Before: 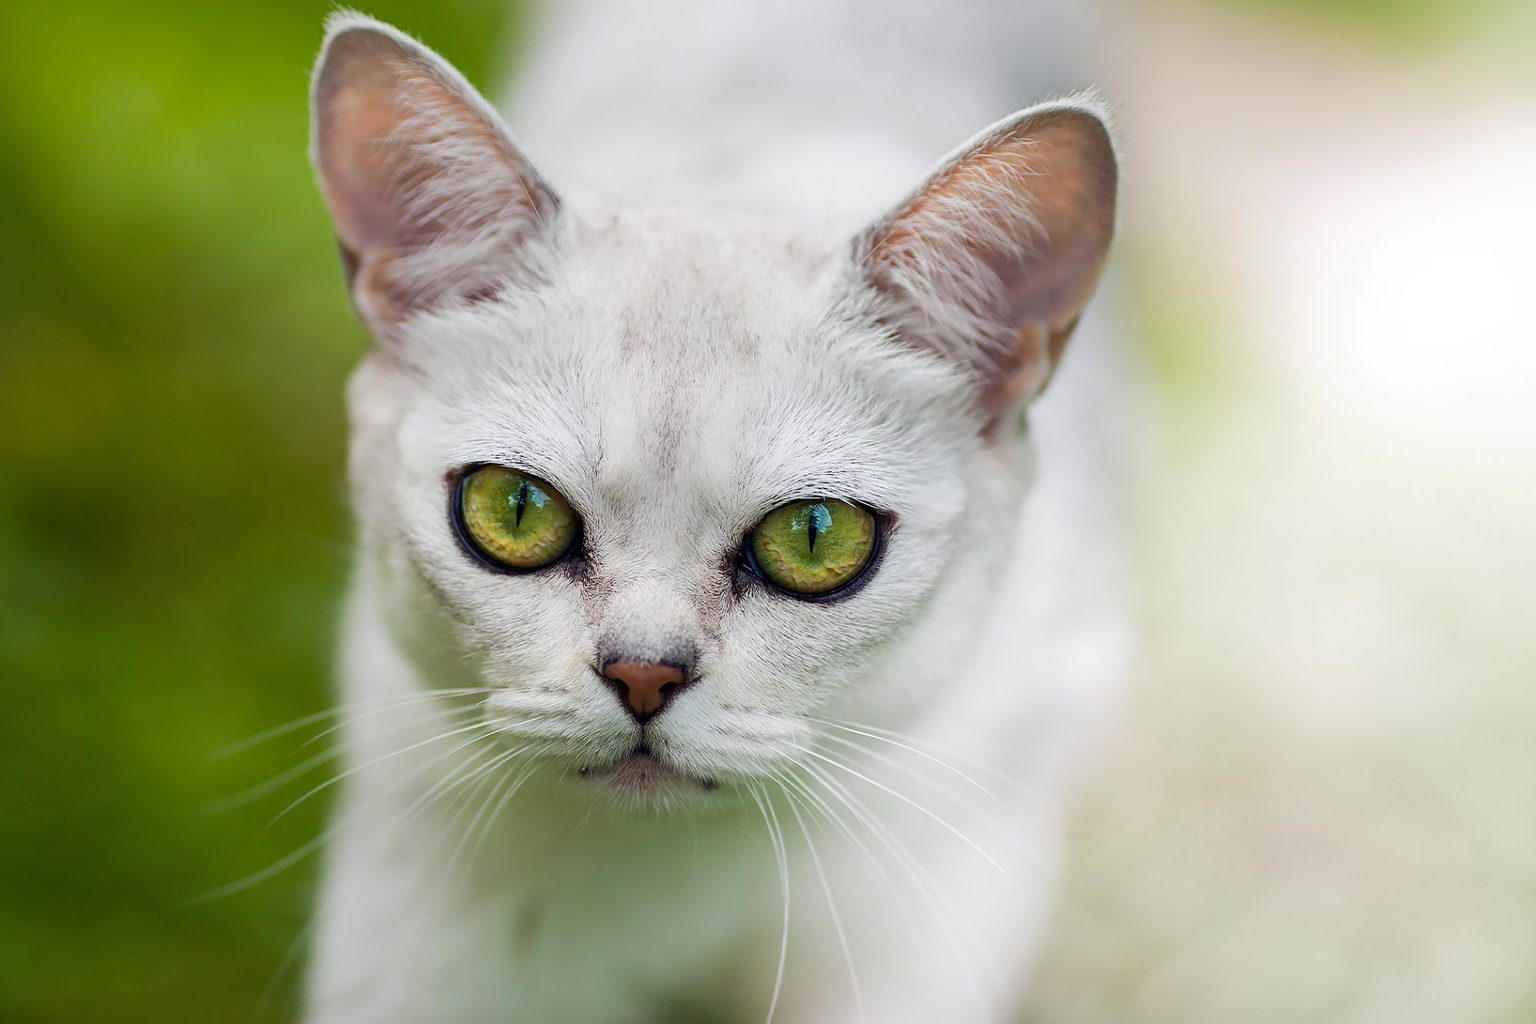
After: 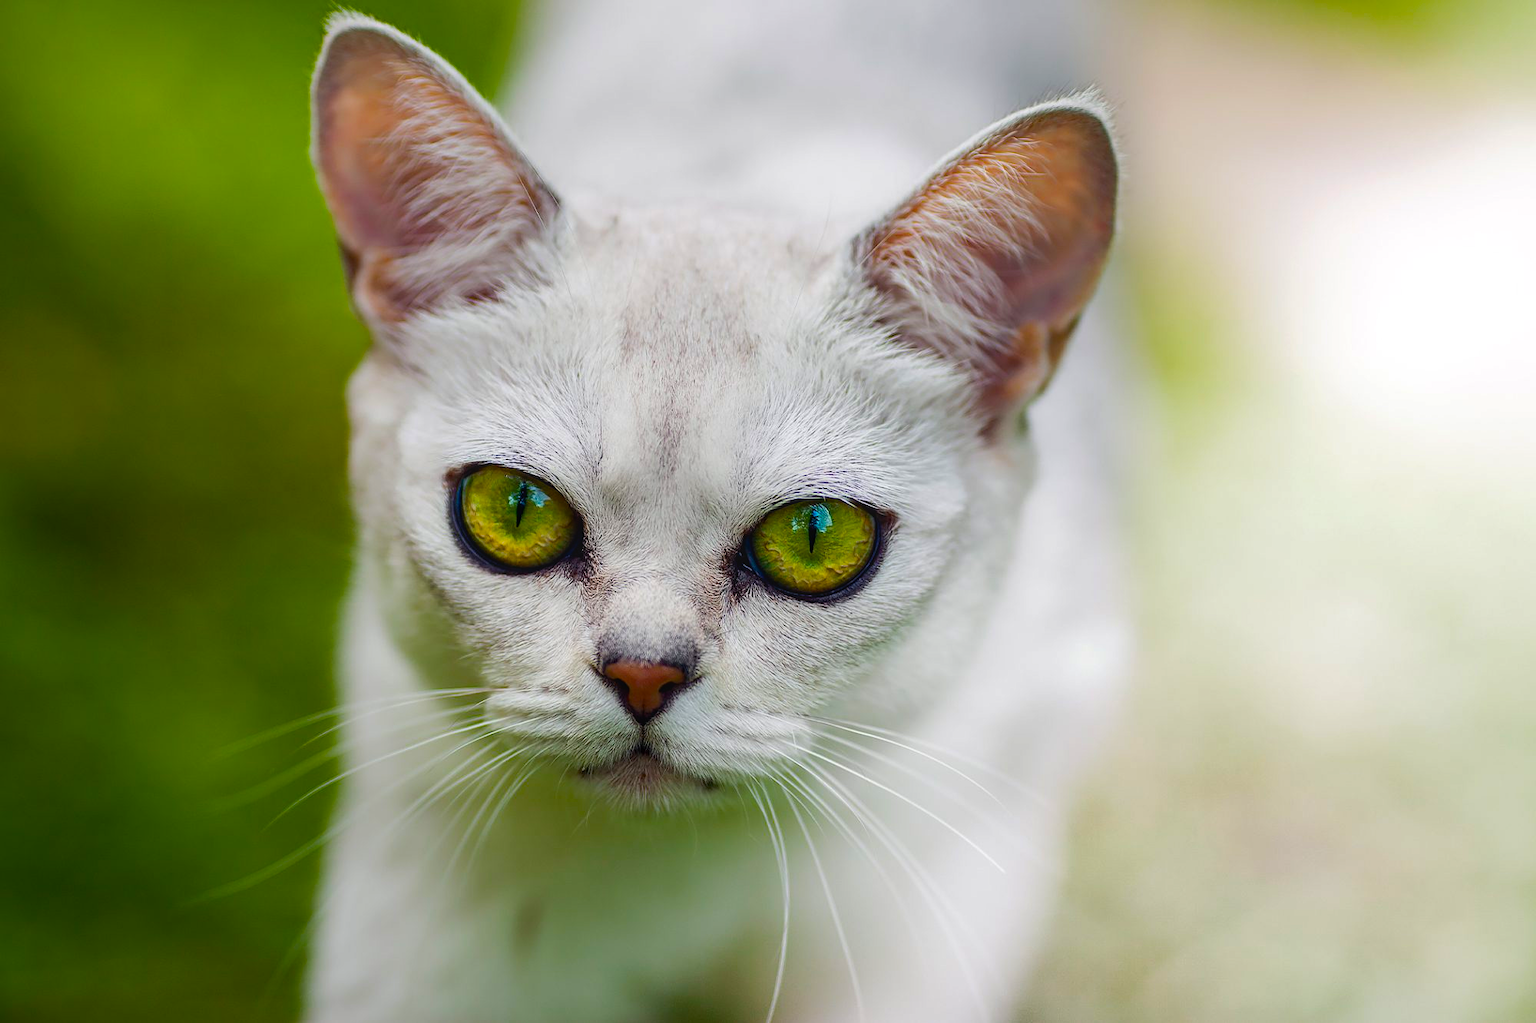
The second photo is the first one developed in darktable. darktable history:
local contrast: detail 110%
color balance rgb: linear chroma grading › global chroma 15%, perceptual saturation grading › global saturation 30%
contrast brightness saturation: brightness -0.09
